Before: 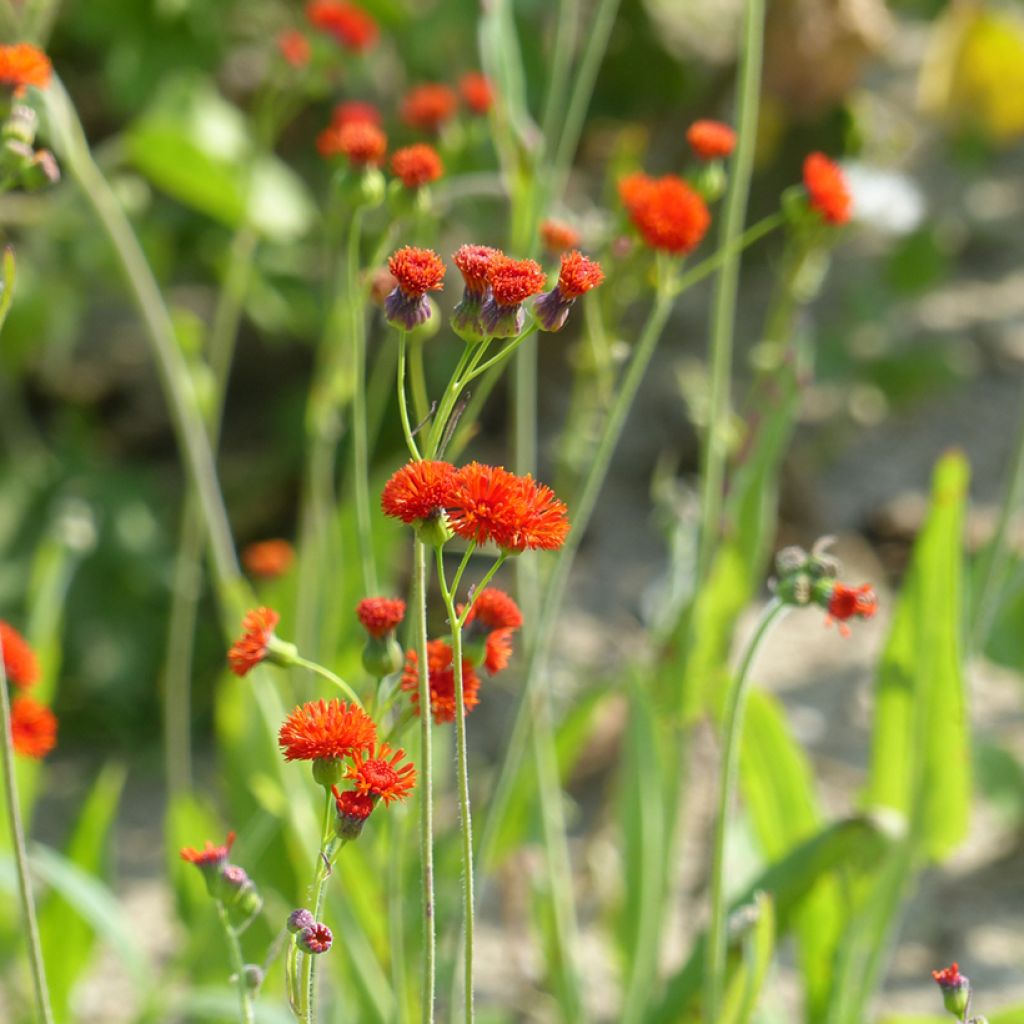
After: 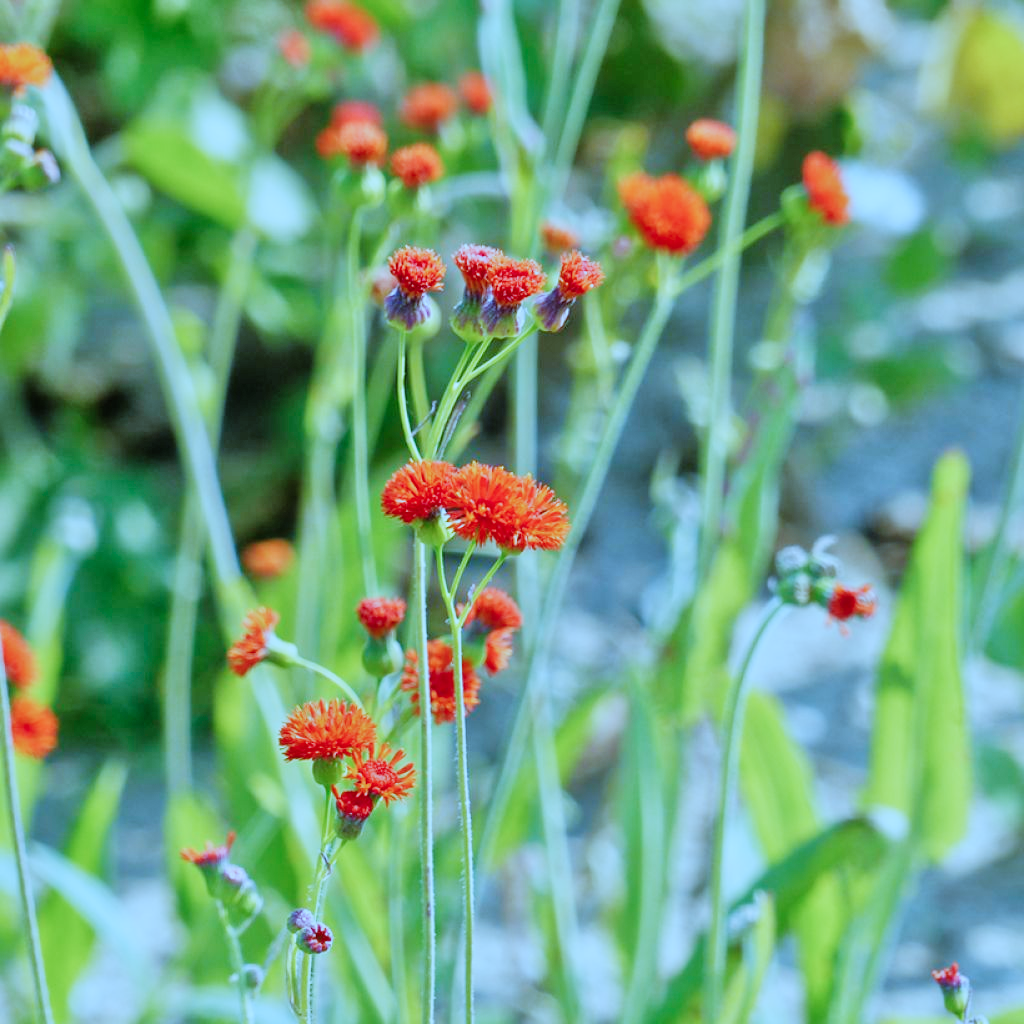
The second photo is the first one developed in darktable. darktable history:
sigmoid: contrast 1.7, skew -0.2, preserve hue 0%, red attenuation 0.1, red rotation 0.035, green attenuation 0.1, green rotation -0.017, blue attenuation 0.15, blue rotation -0.052, base primaries Rec2020
white balance: red 0.871, blue 1.249
color correction: highlights a* -9.35, highlights b* -23.15
tone equalizer: -7 EV 0.15 EV, -6 EV 0.6 EV, -5 EV 1.15 EV, -4 EV 1.33 EV, -3 EV 1.15 EV, -2 EV 0.6 EV, -1 EV 0.15 EV, mask exposure compensation -0.5 EV
